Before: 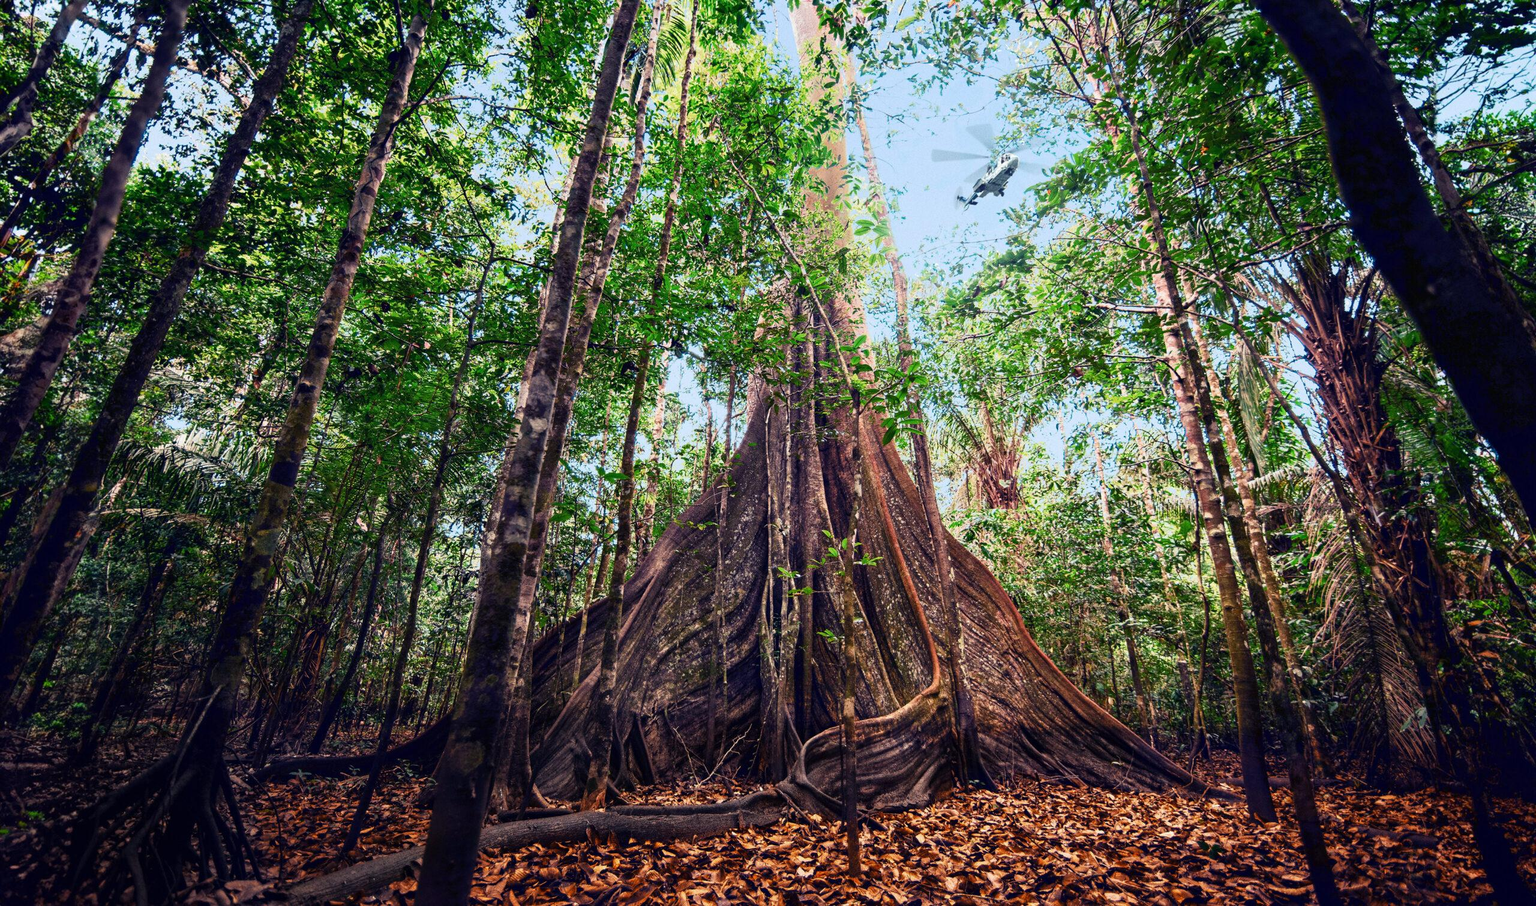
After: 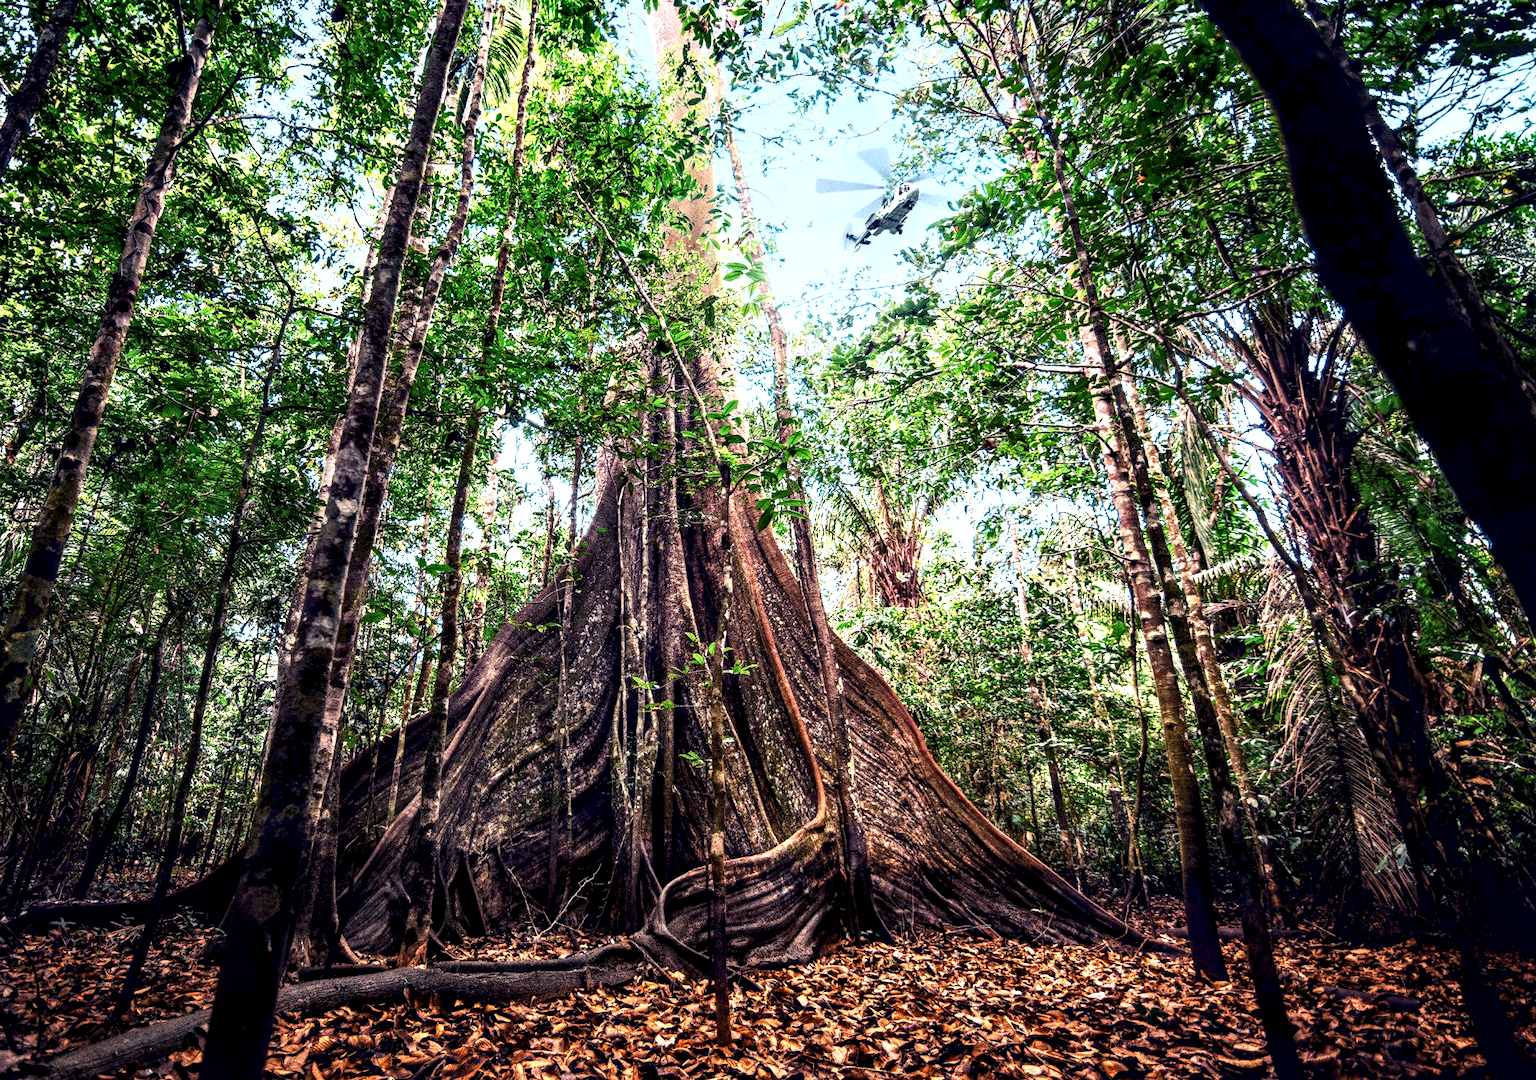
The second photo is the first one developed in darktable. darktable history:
tone equalizer: -8 EV -0.417 EV, -7 EV -0.389 EV, -6 EV -0.333 EV, -5 EV -0.222 EV, -3 EV 0.222 EV, -2 EV 0.333 EV, -1 EV 0.389 EV, +0 EV 0.417 EV, edges refinement/feathering 500, mask exposure compensation -1.57 EV, preserve details no
local contrast: highlights 60%, shadows 60%, detail 160%
crop: left 16.145%
